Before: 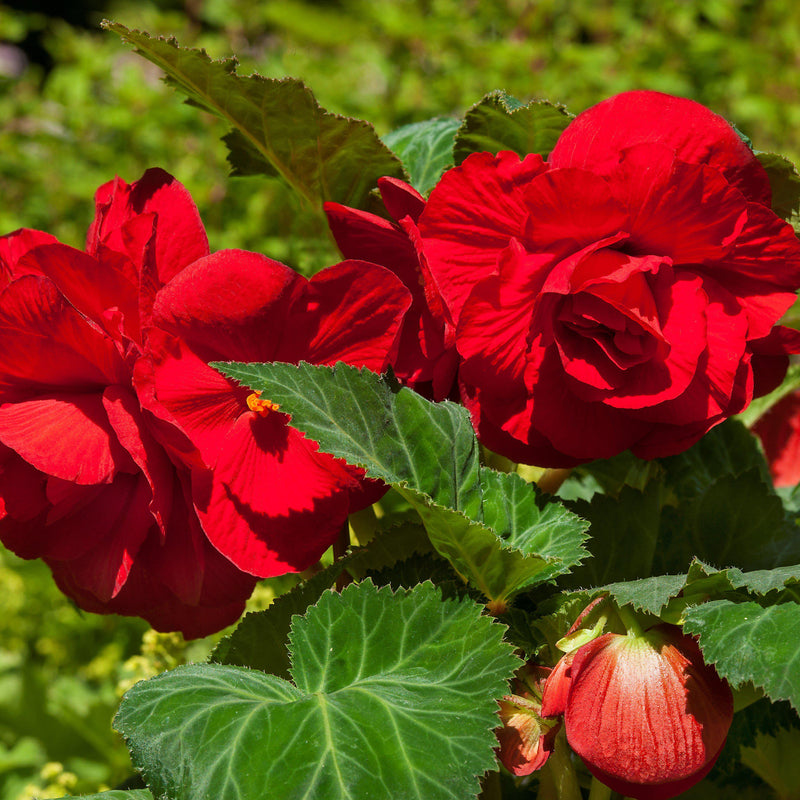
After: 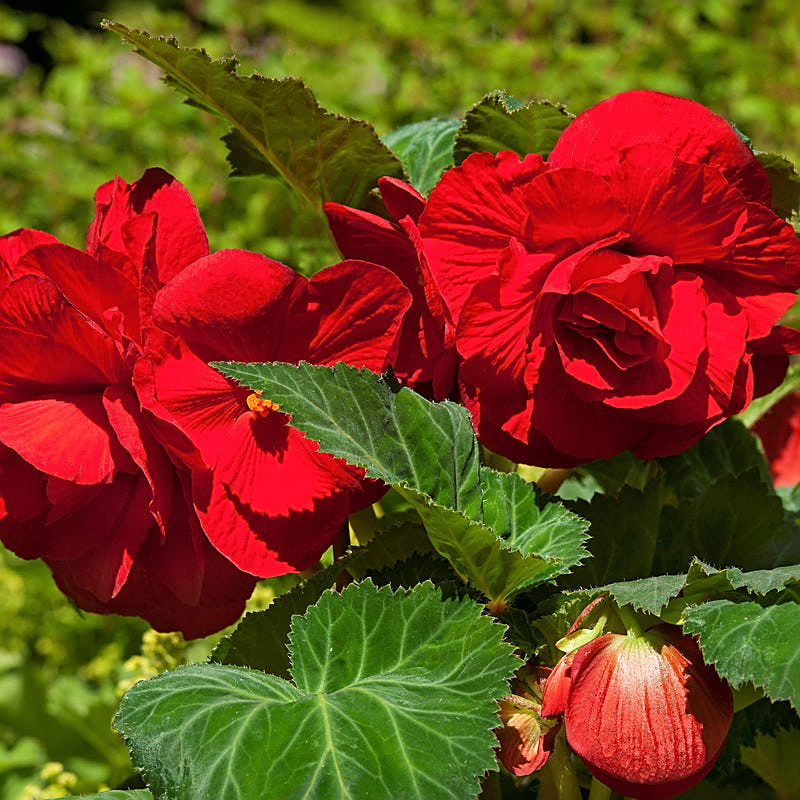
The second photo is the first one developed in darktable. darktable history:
sharpen: on, module defaults
shadows and highlights: shadows 11.46, white point adjustment 1.34, soften with gaussian
